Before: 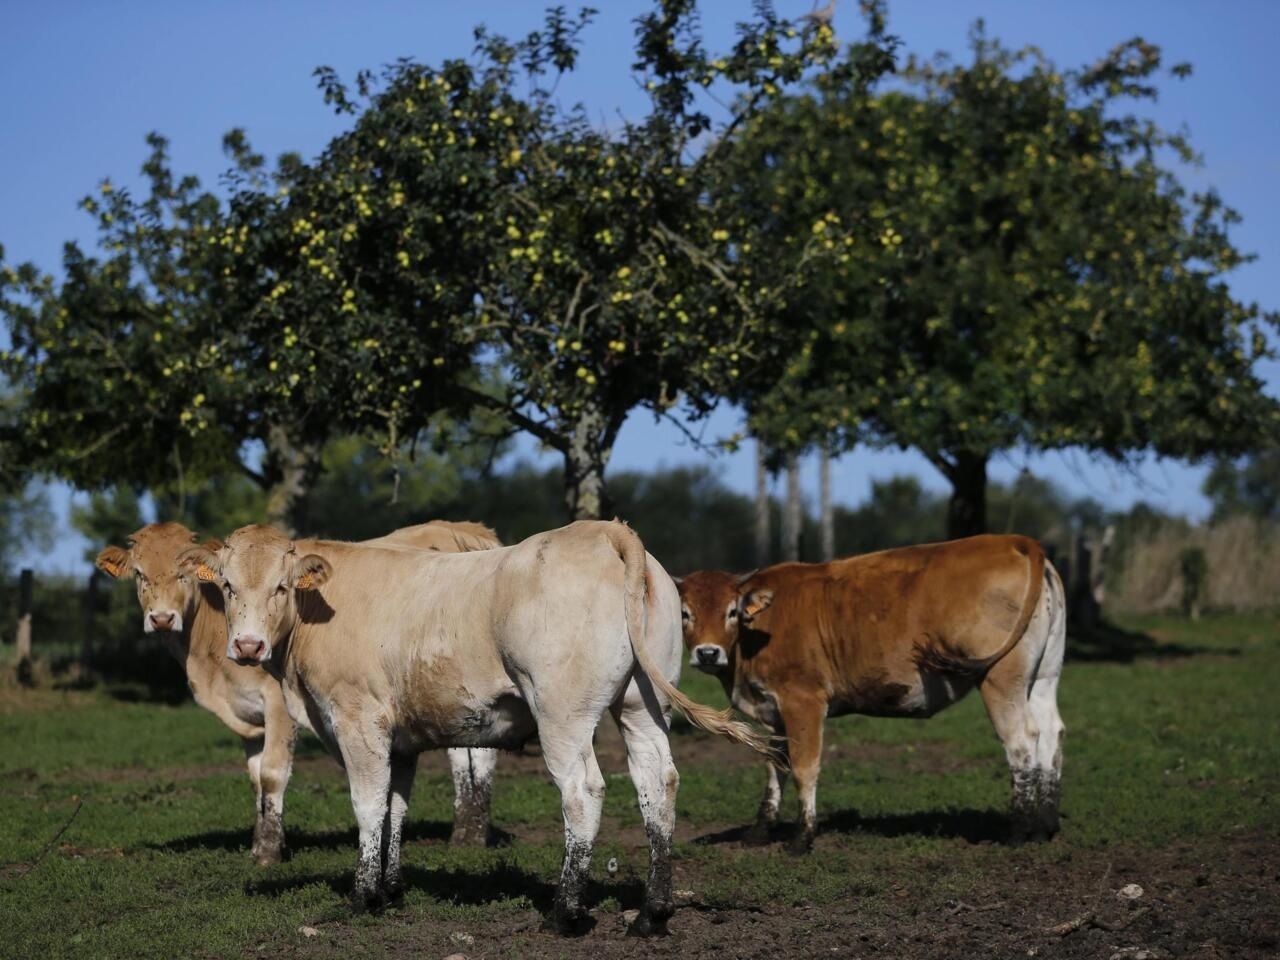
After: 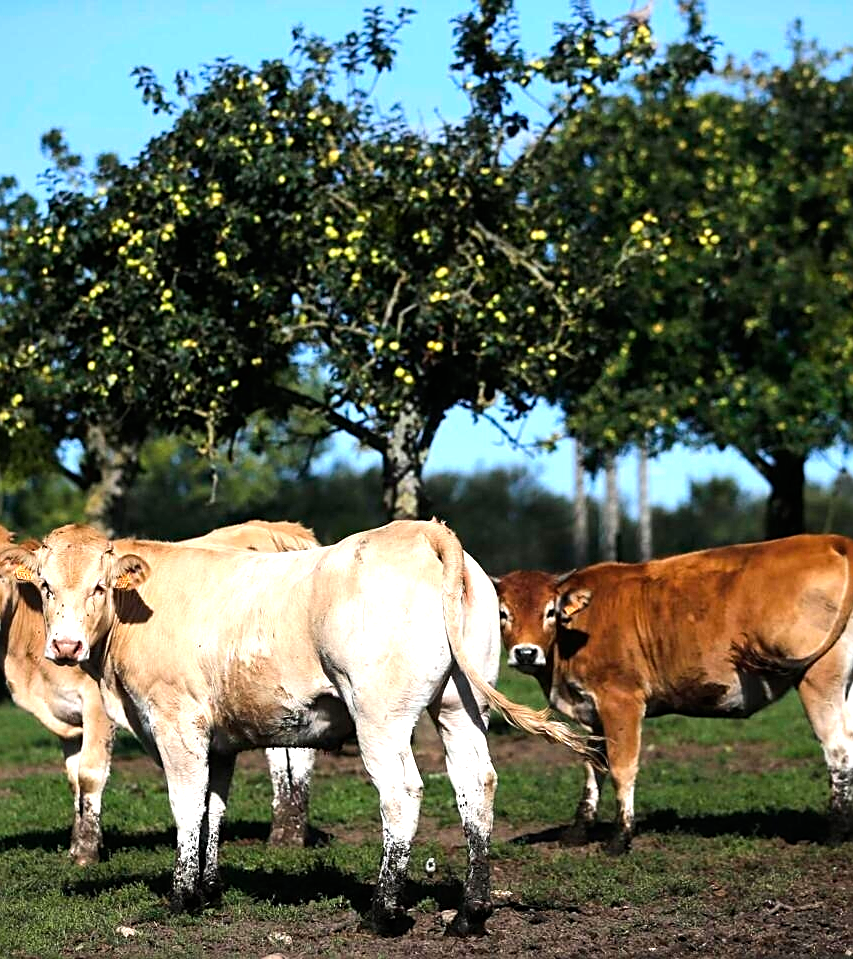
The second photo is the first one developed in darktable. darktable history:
crop and rotate: left 14.292%, right 19.041%
exposure: black level correction 0, exposure 1 EV, compensate exposure bias true, compensate highlight preservation false
sharpen: on, module defaults
tone equalizer: -8 EV -0.417 EV, -7 EV -0.389 EV, -6 EV -0.333 EV, -5 EV -0.222 EV, -3 EV 0.222 EV, -2 EV 0.333 EV, -1 EV 0.389 EV, +0 EV 0.417 EV, edges refinement/feathering 500, mask exposure compensation -1.57 EV, preserve details no
